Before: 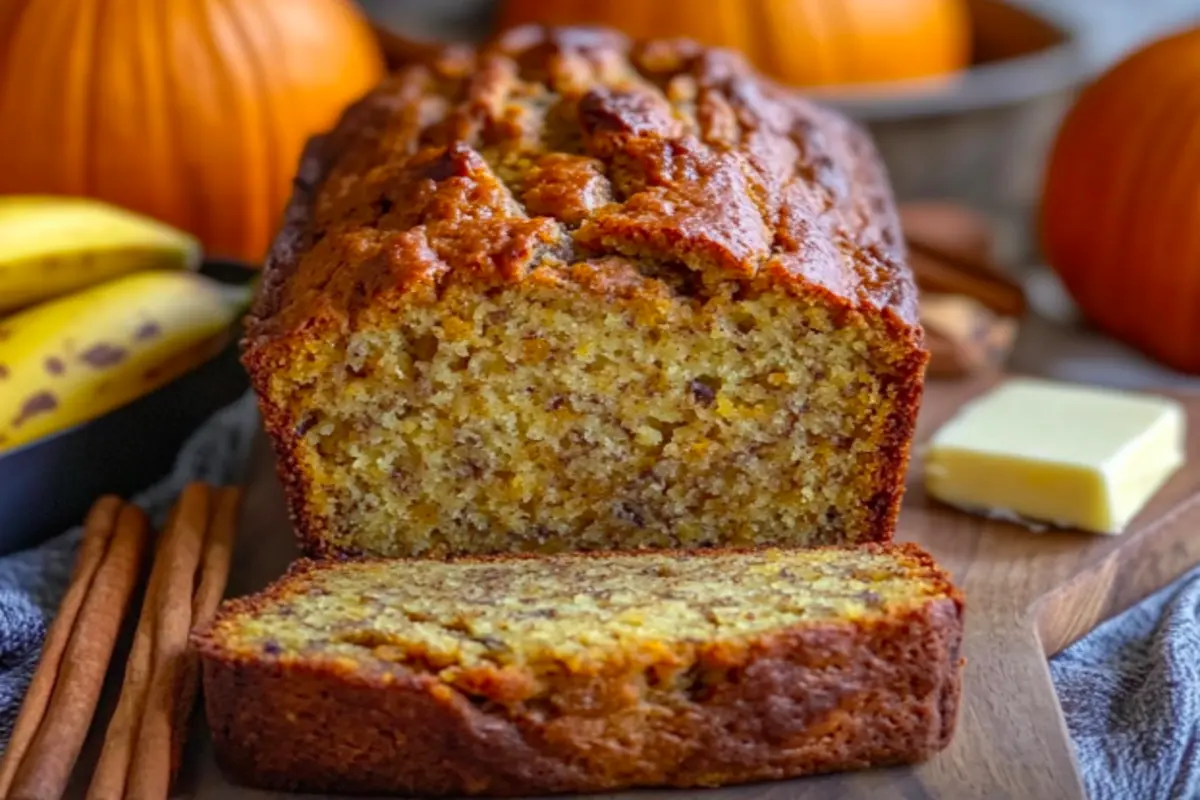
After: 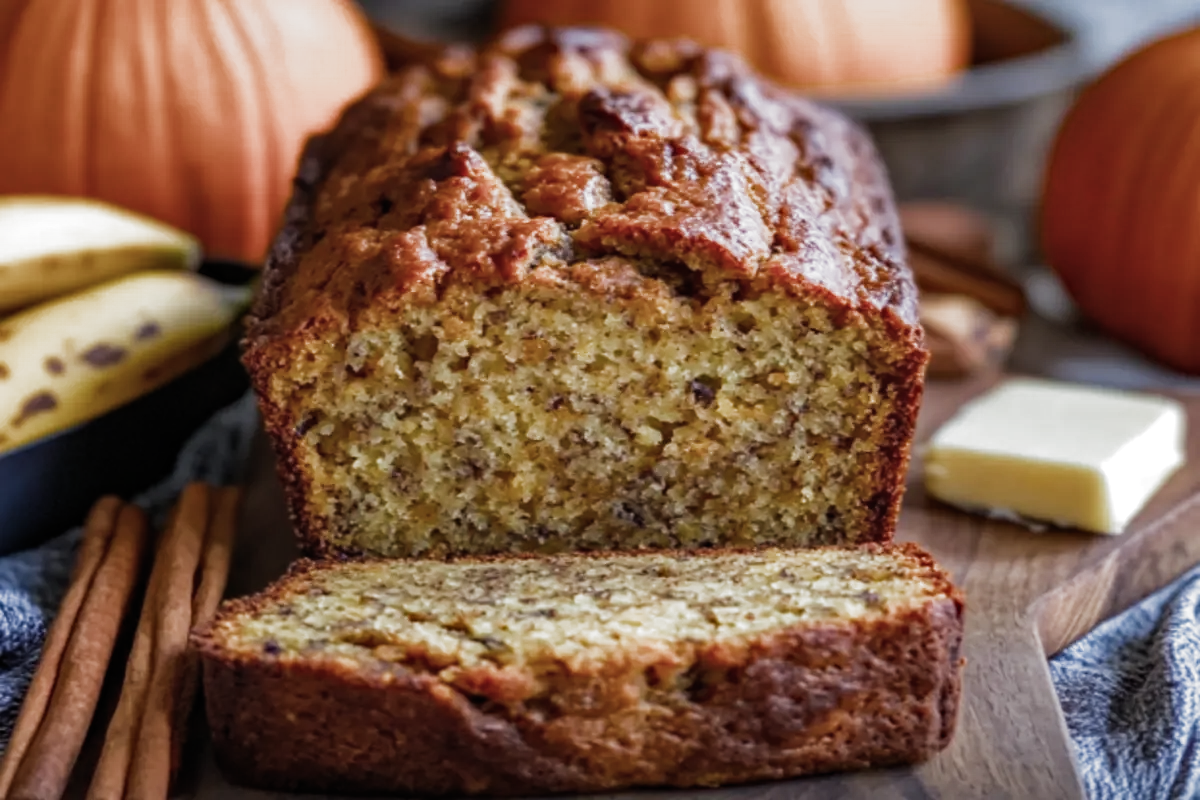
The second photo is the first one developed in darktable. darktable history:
haze removal: compatibility mode true, adaptive false
filmic rgb: black relative exposure -9.09 EV, white relative exposure 2.32 EV, hardness 7.41, color science v5 (2021), contrast in shadows safe, contrast in highlights safe
